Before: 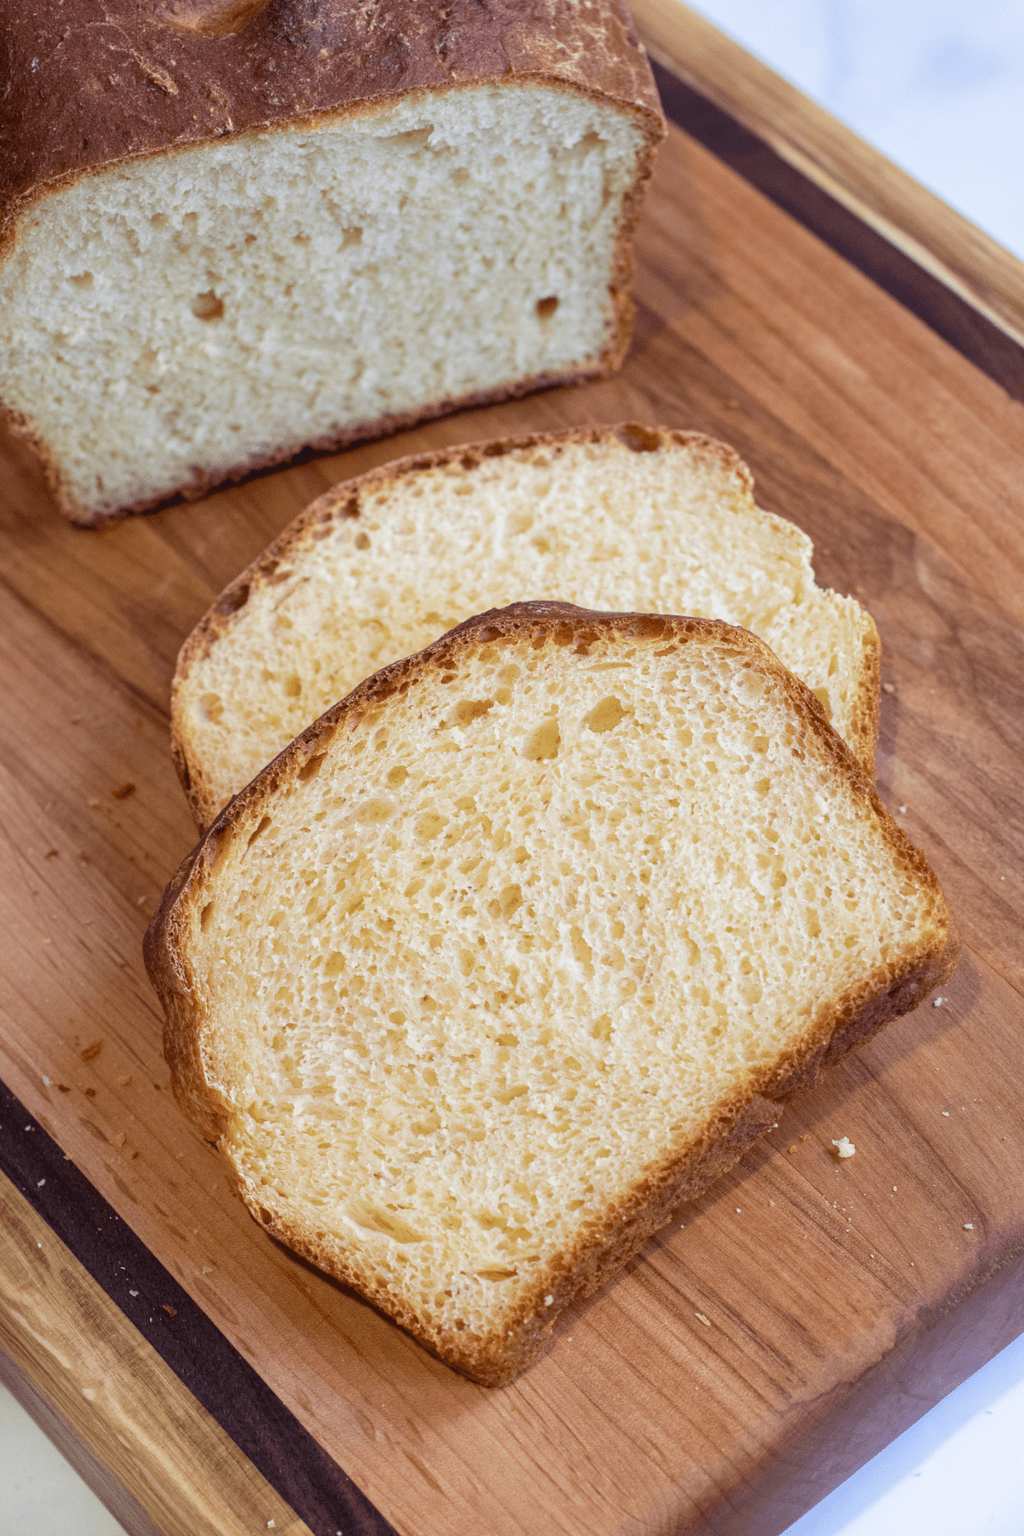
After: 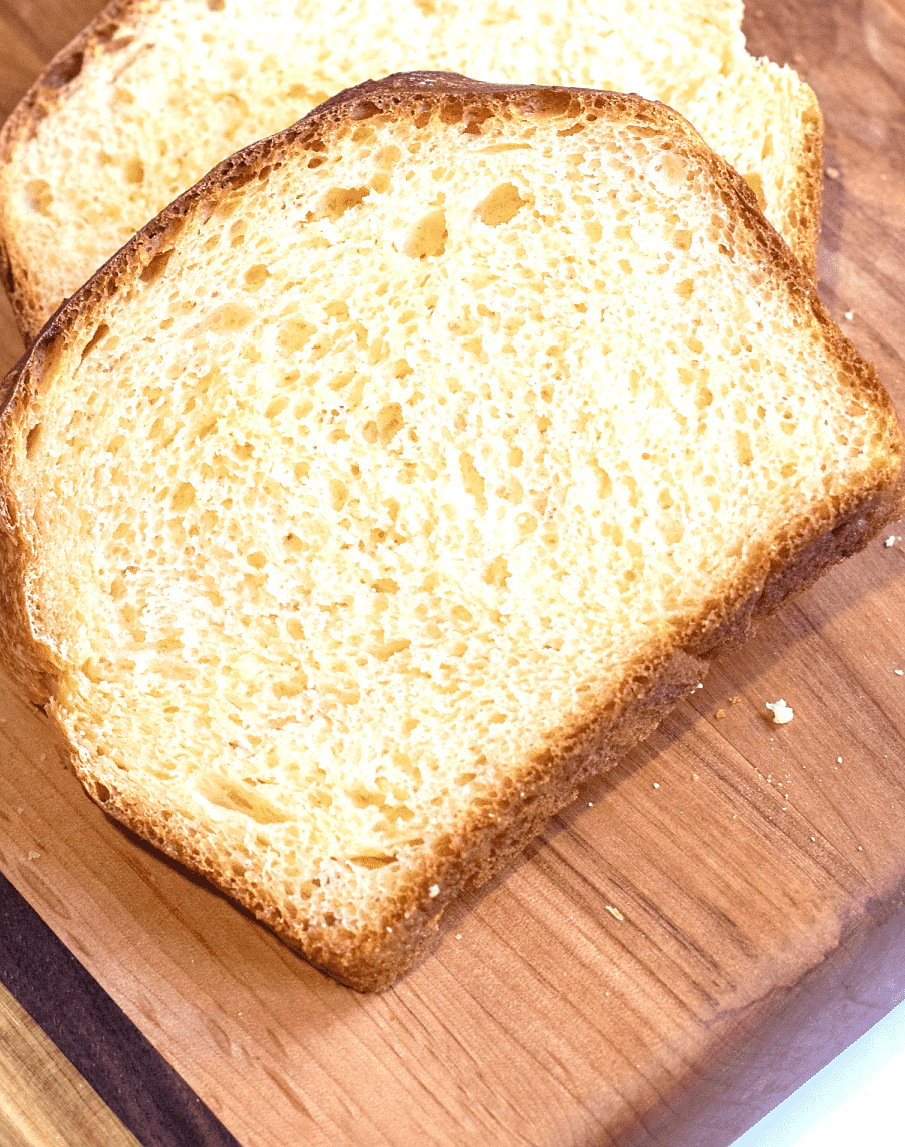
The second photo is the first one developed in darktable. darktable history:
exposure: black level correction 0, exposure 0.694 EV, compensate highlight preservation false
sharpen: radius 1.499, amount 0.397, threshold 1.738
crop and rotate: left 17.446%, top 35.196%, right 7.114%, bottom 1.055%
